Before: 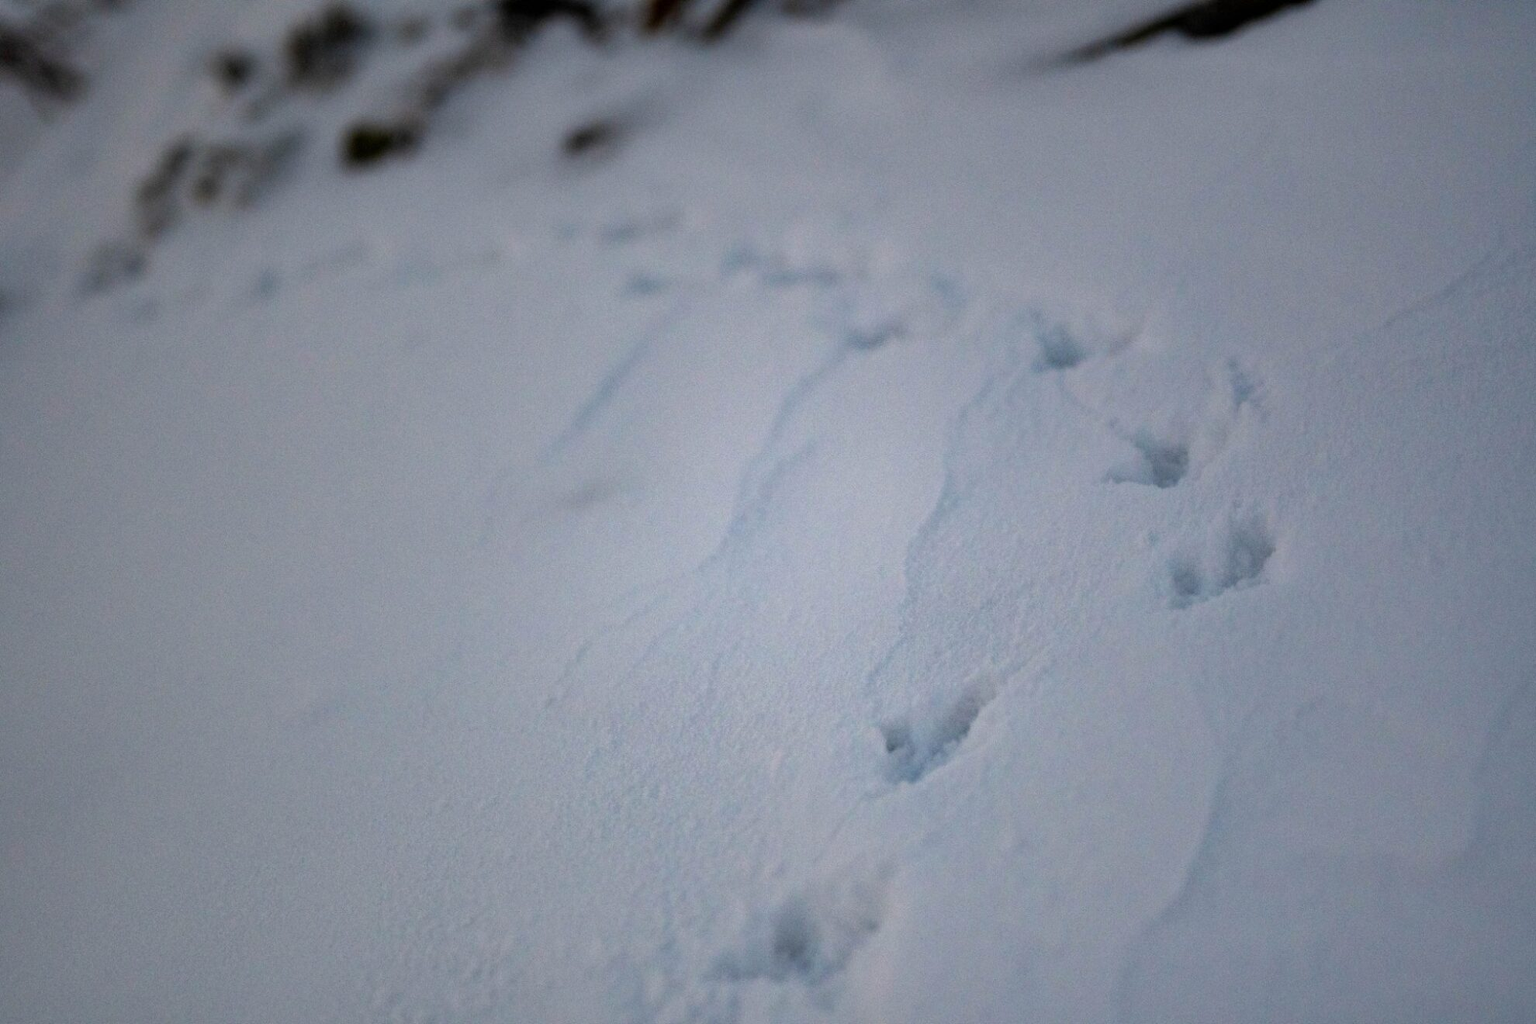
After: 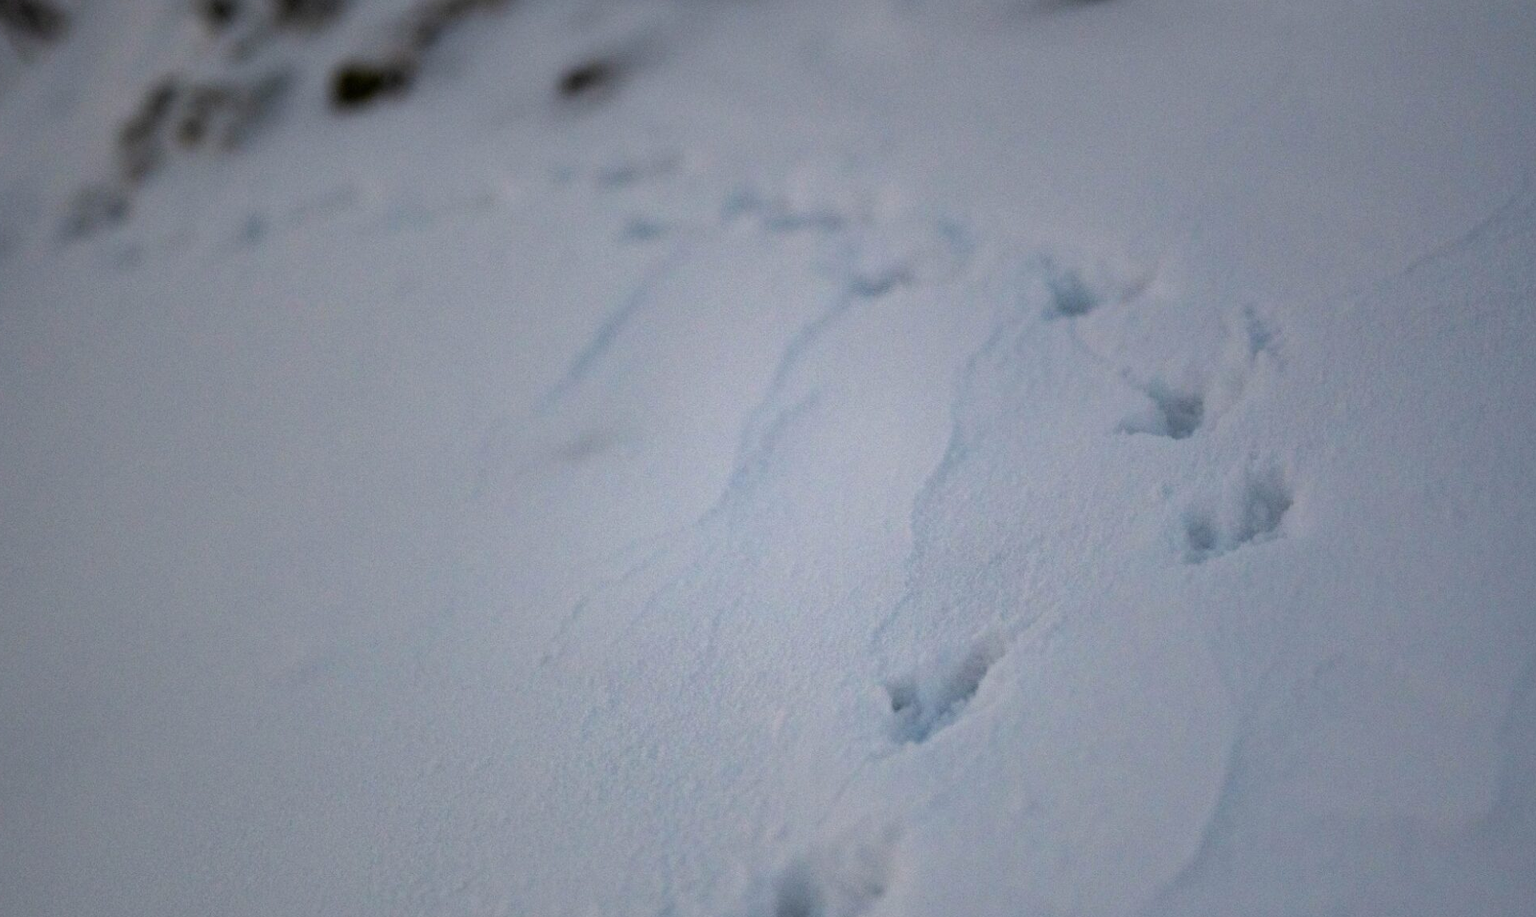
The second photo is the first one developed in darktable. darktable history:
crop: left 1.403%, top 6.092%, right 1.536%, bottom 6.998%
